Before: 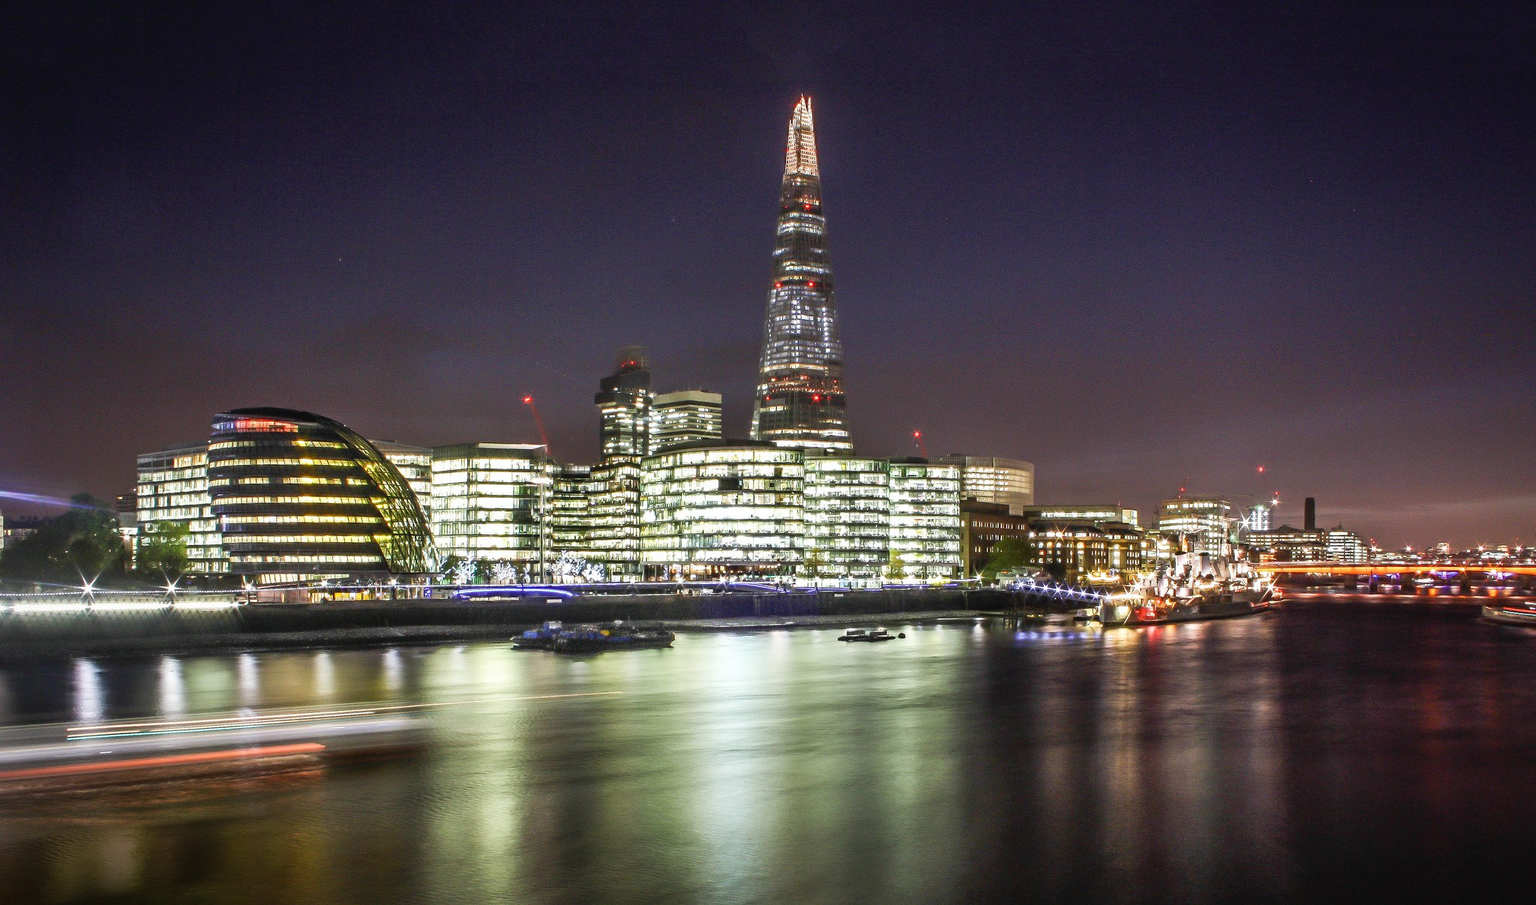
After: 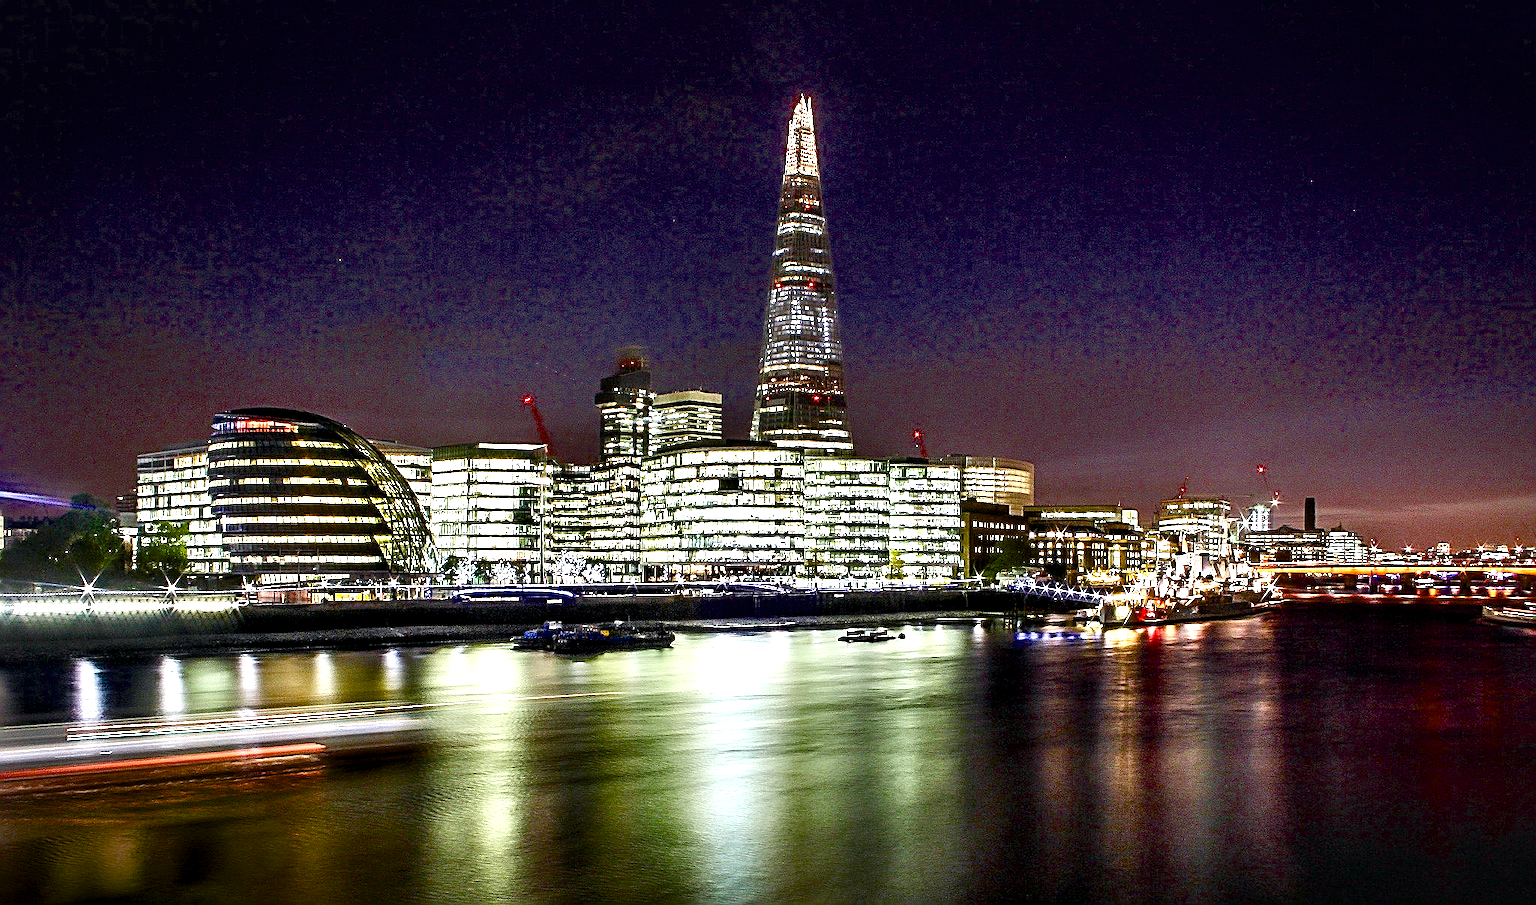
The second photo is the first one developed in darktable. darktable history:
contrast equalizer: octaves 7, y [[0.6 ×6], [0.55 ×6], [0 ×6], [0 ×6], [0 ×6]]
sharpen: amount 0.988
color balance rgb: perceptual saturation grading › global saturation 0.66%, perceptual saturation grading › mid-tones 6.341%, perceptual saturation grading › shadows 72.067%, global vibrance 16.048%, saturation formula JzAzBz (2021)
